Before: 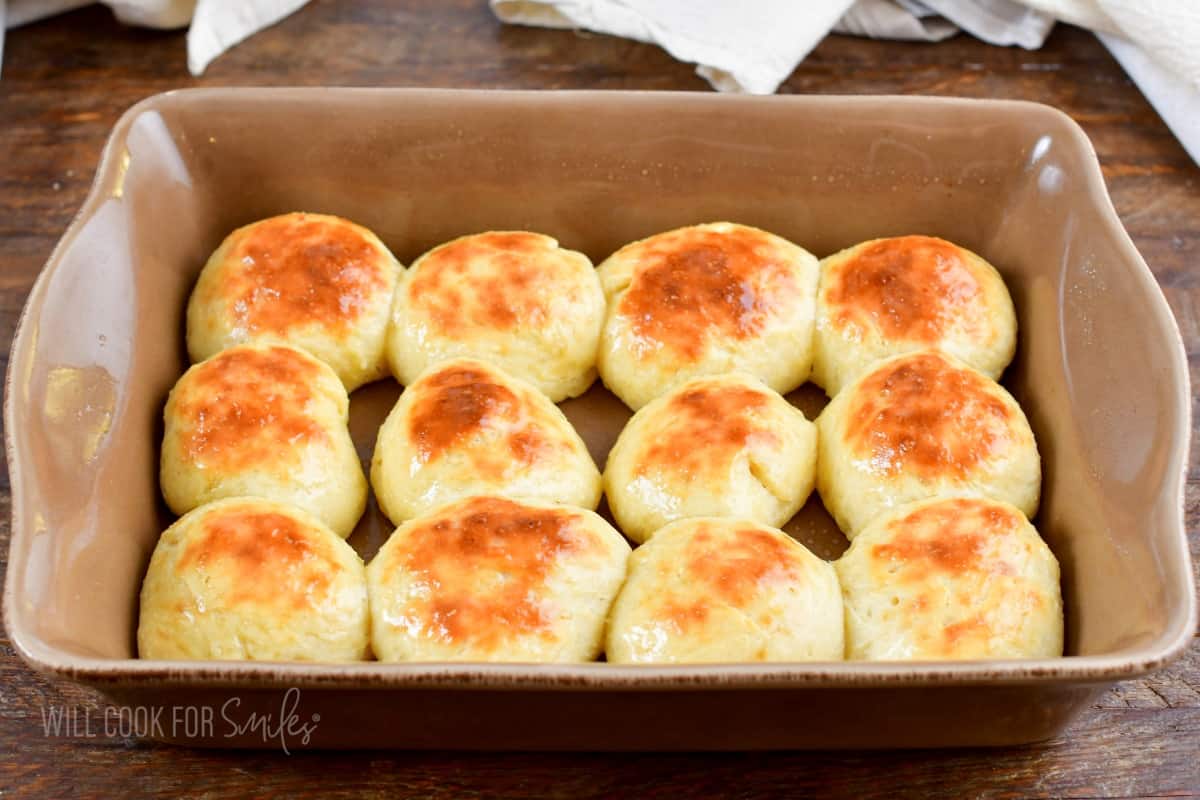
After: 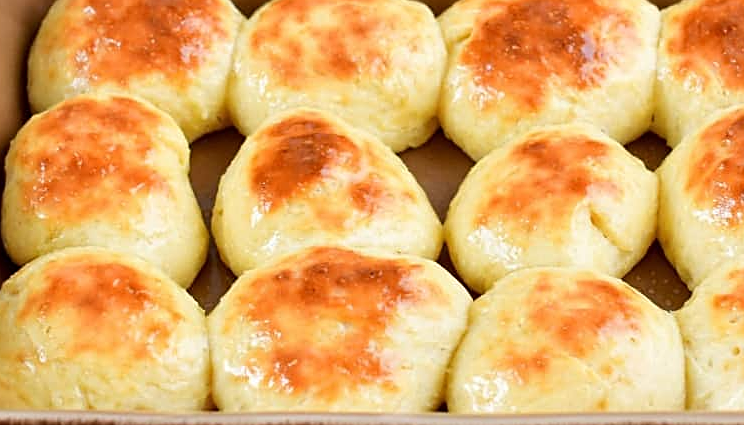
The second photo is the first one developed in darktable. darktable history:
crop: left 13.312%, top 31.28%, right 24.627%, bottom 15.582%
sharpen: on, module defaults
